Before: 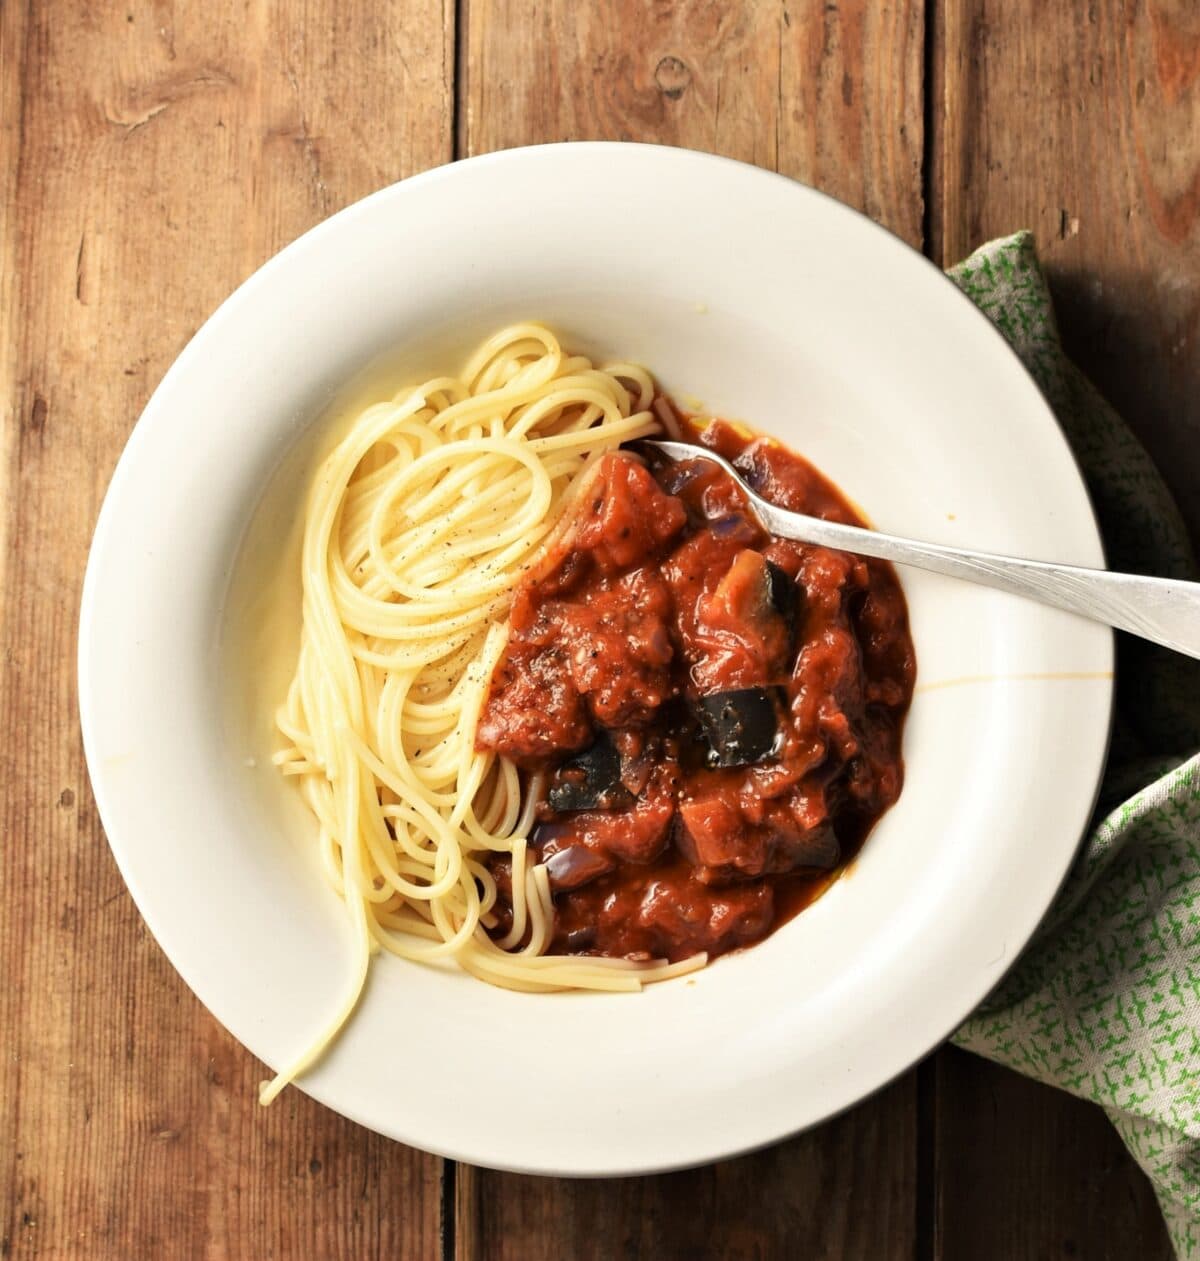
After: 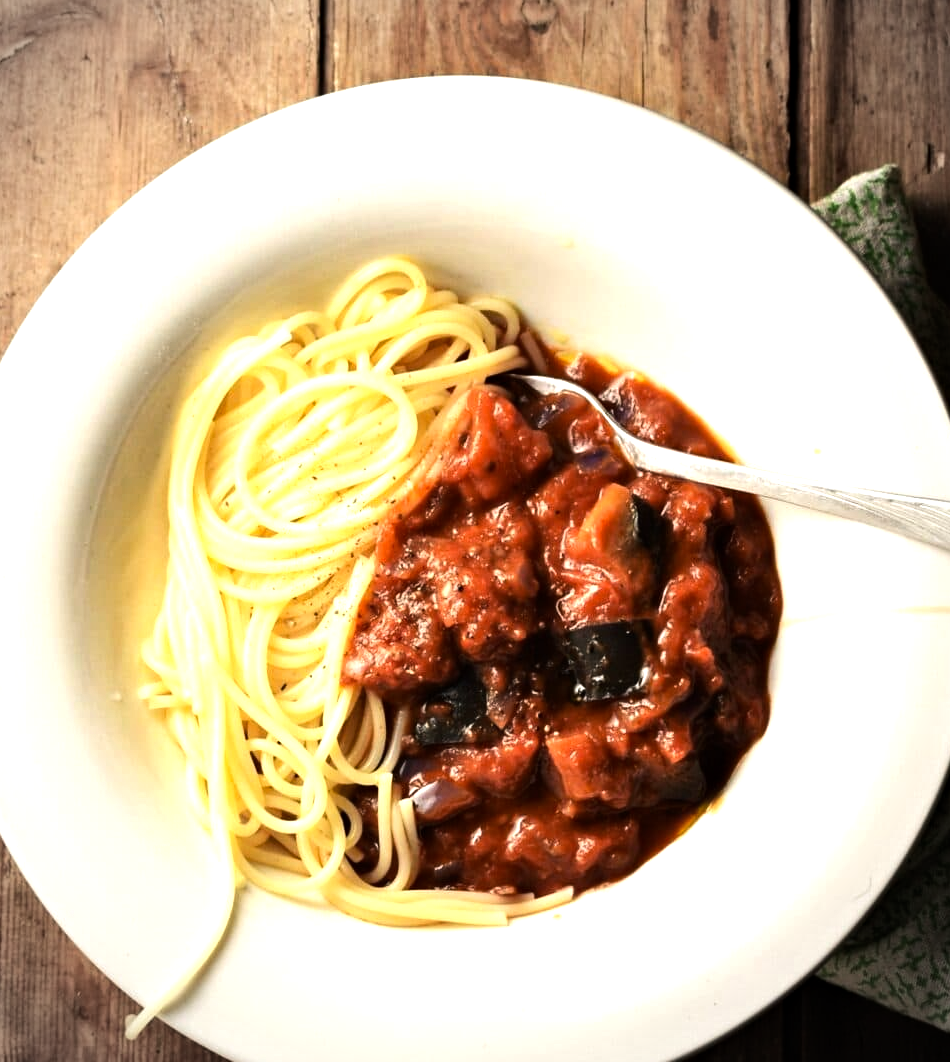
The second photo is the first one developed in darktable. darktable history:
crop: left 11.189%, top 5.277%, right 9.574%, bottom 10.441%
haze removal: compatibility mode true, adaptive false
vignetting: fall-off radius 45.68%
tone equalizer: -8 EV -0.76 EV, -7 EV -0.676 EV, -6 EV -0.62 EV, -5 EV -0.394 EV, -3 EV 0.384 EV, -2 EV 0.6 EV, -1 EV 0.683 EV, +0 EV 0.763 EV, edges refinement/feathering 500, mask exposure compensation -1.57 EV, preserve details no
